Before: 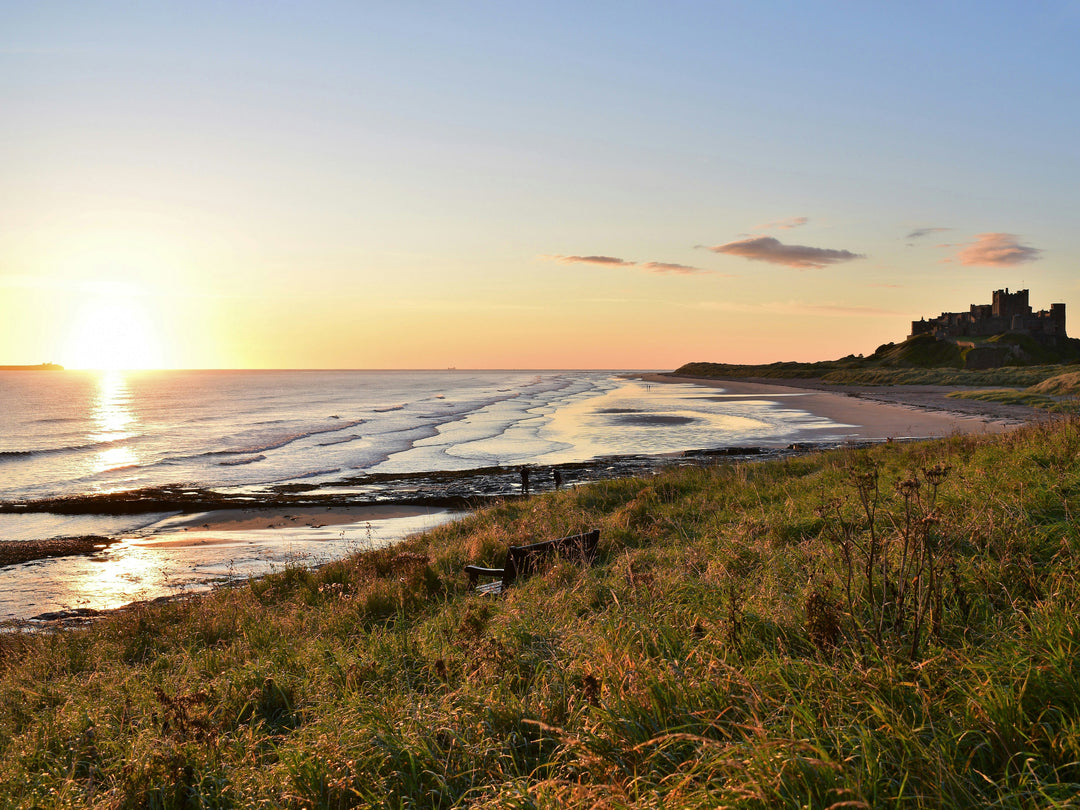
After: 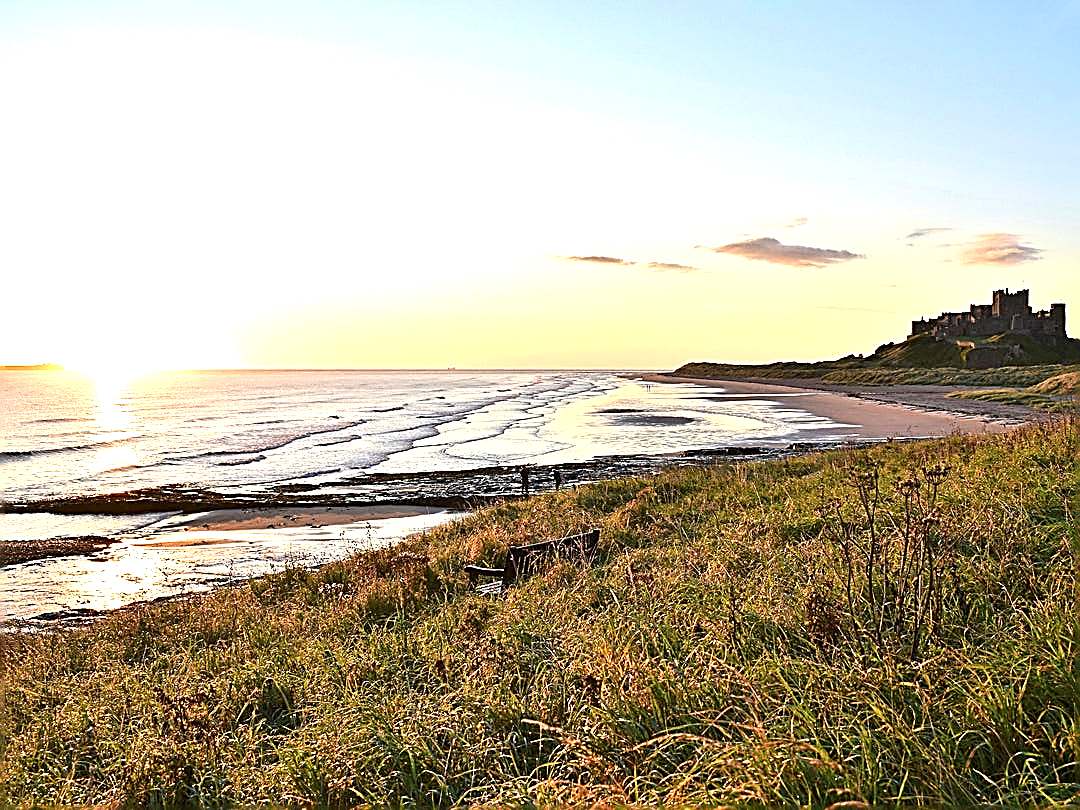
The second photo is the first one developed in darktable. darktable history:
sharpen: amount 1.861
exposure: black level correction 0, exposure 1 EV, compensate exposure bias true, compensate highlight preservation false
